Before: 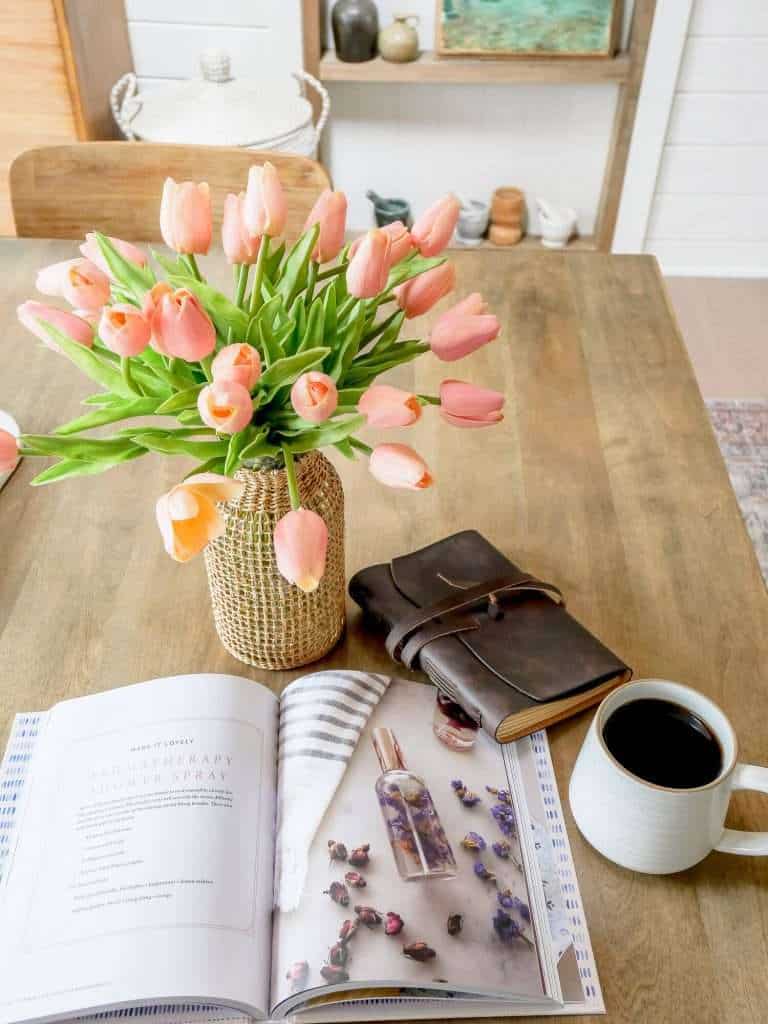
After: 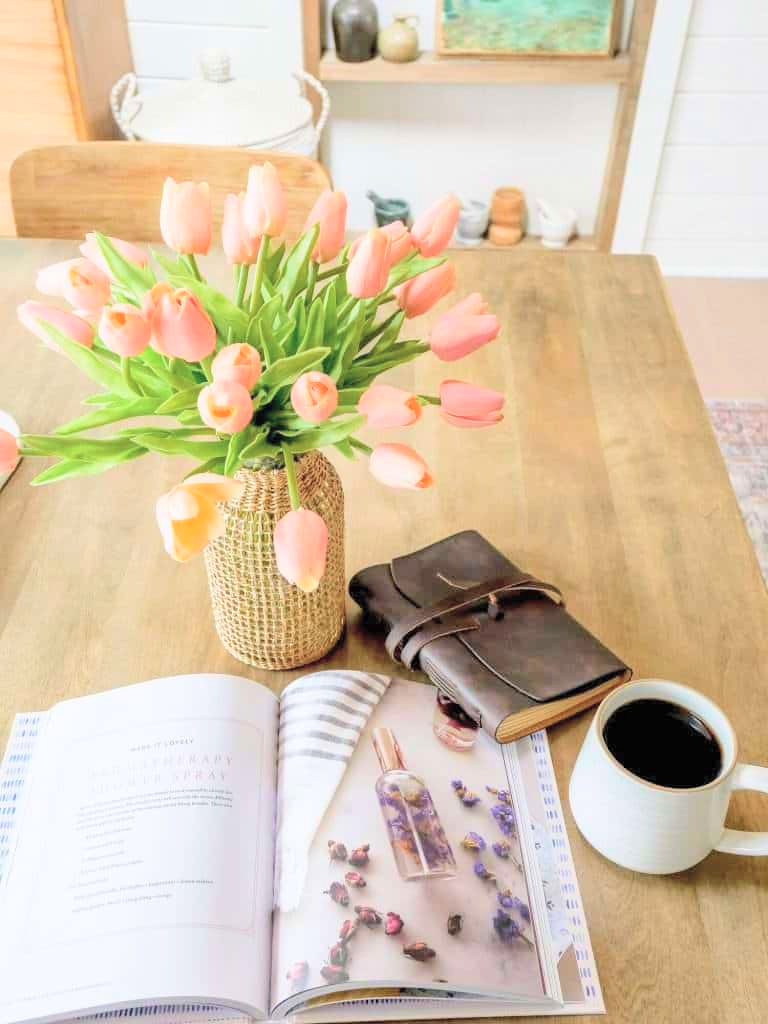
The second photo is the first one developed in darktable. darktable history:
global tonemap: drago (0.7, 100)
velvia: on, module defaults
exposure: exposure -0.072 EV, compensate highlight preservation false
